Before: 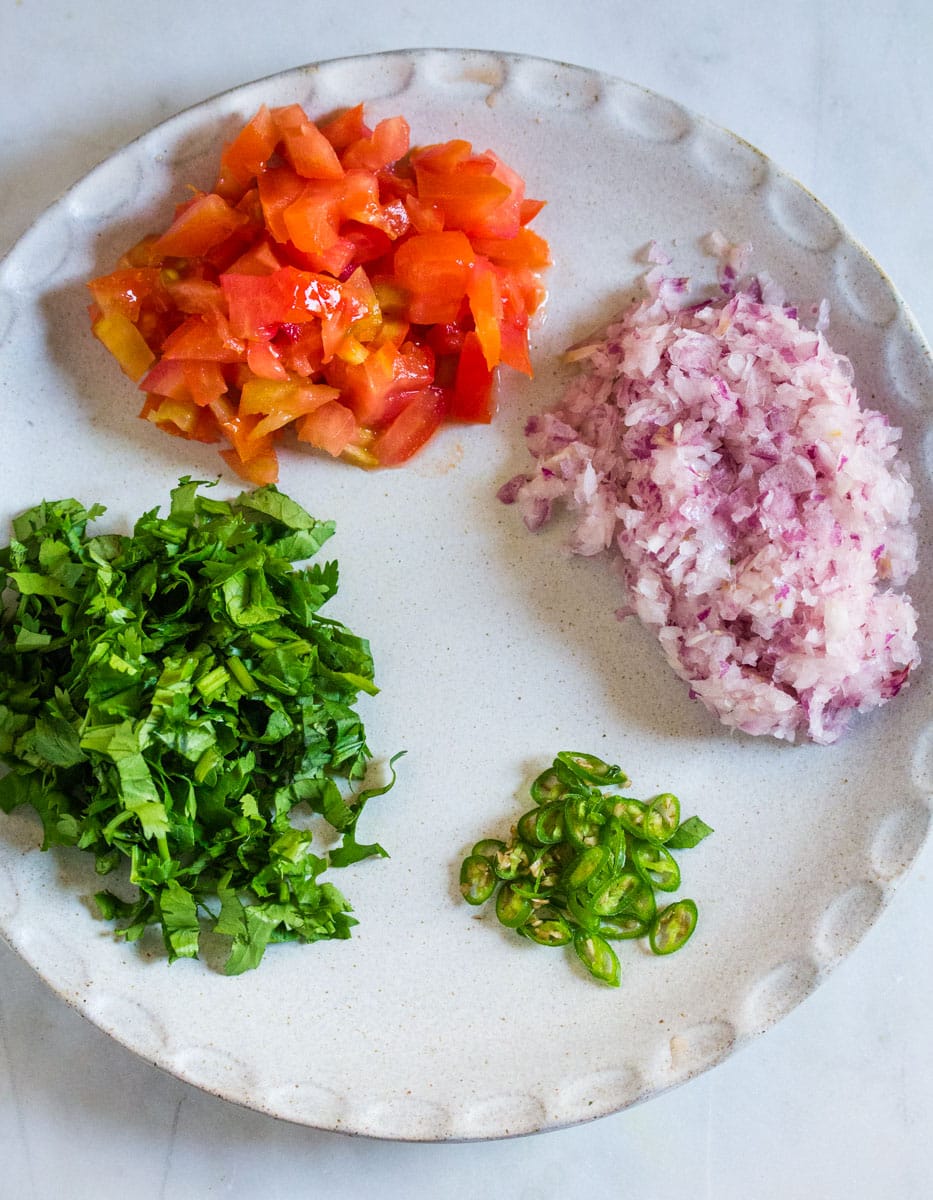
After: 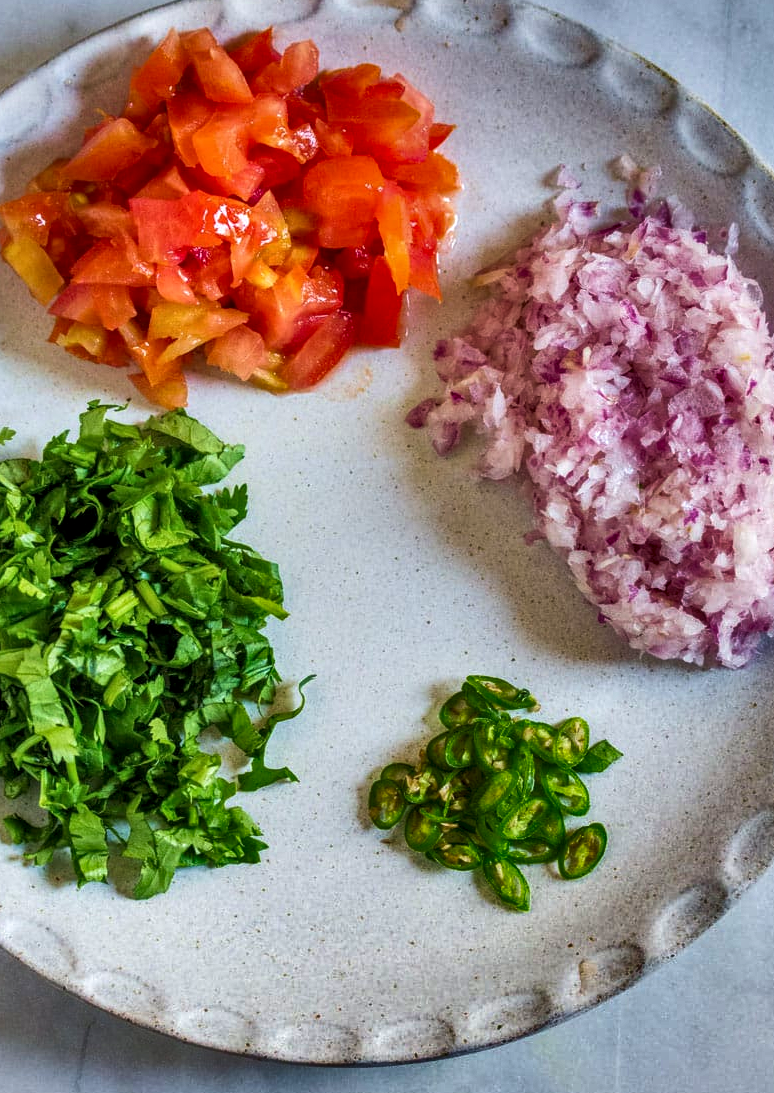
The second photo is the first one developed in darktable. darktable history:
crop: left 9.81%, top 6.338%, right 7.13%, bottom 2.497%
local contrast: detail 130%
shadows and highlights: shadows 24.15, highlights -76.83, soften with gaussian
velvia: strength 27.59%
